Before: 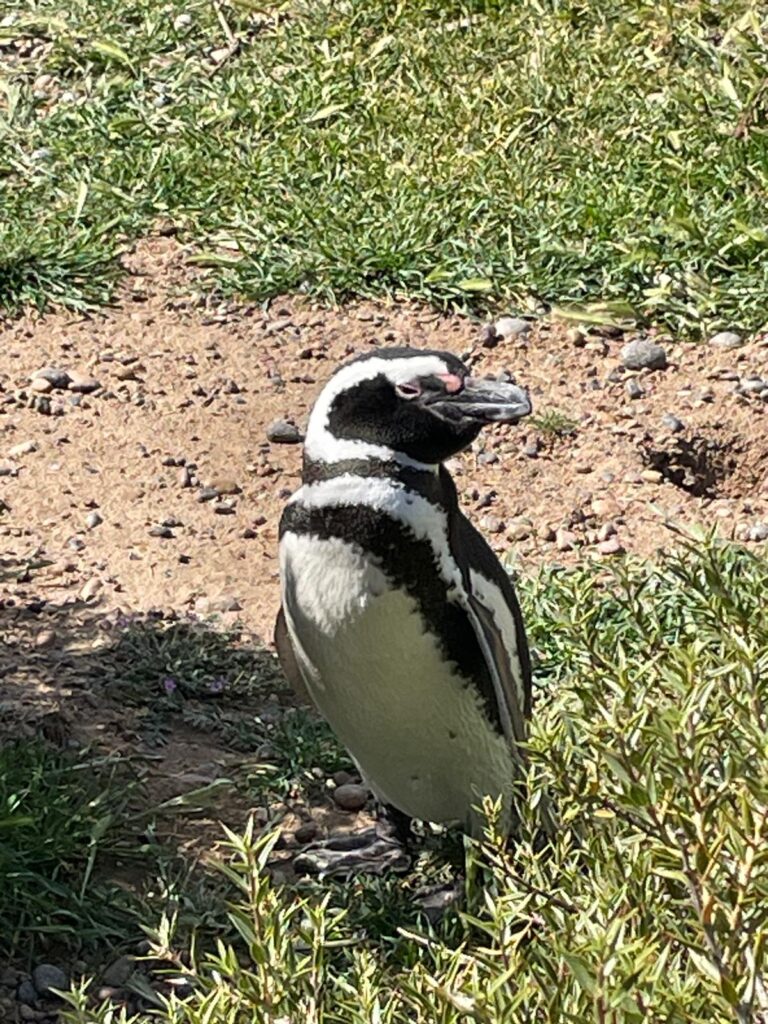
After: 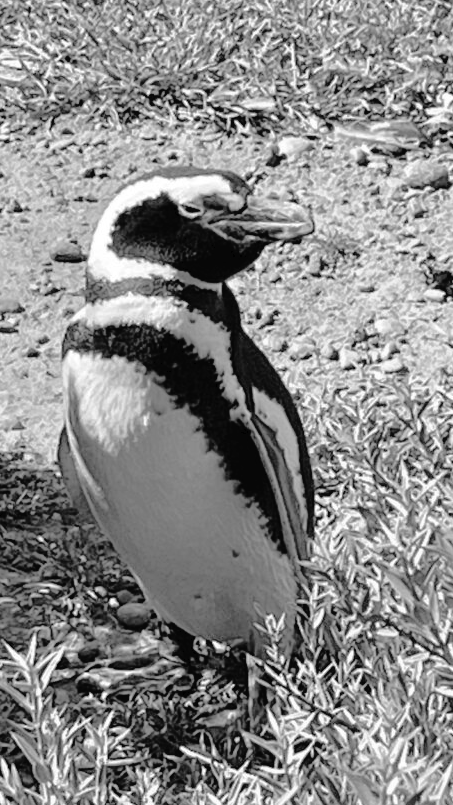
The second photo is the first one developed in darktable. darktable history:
contrast brightness saturation: saturation -1
tone curve: curves: ch0 [(0, 0) (0.003, 0.019) (0.011, 0.019) (0.025, 0.023) (0.044, 0.032) (0.069, 0.046) (0.1, 0.073) (0.136, 0.129) (0.177, 0.207) (0.224, 0.295) (0.277, 0.394) (0.335, 0.48) (0.399, 0.524) (0.468, 0.575) (0.543, 0.628) (0.623, 0.684) (0.709, 0.739) (0.801, 0.808) (0.898, 0.9) (1, 1)], preserve colors none
crop and rotate: left 28.256%, top 17.734%, right 12.656%, bottom 3.573%
monochrome: on, module defaults
